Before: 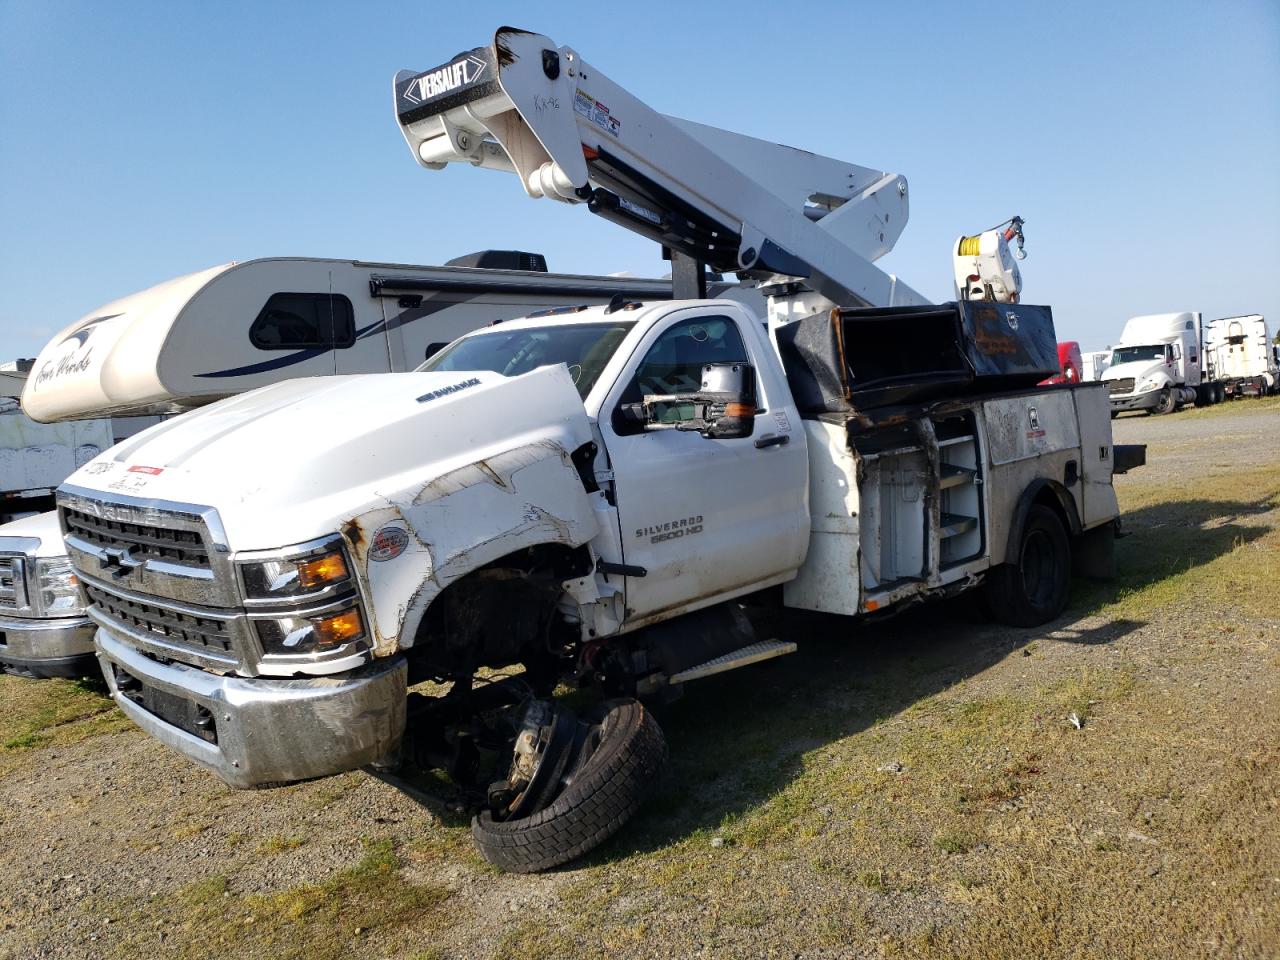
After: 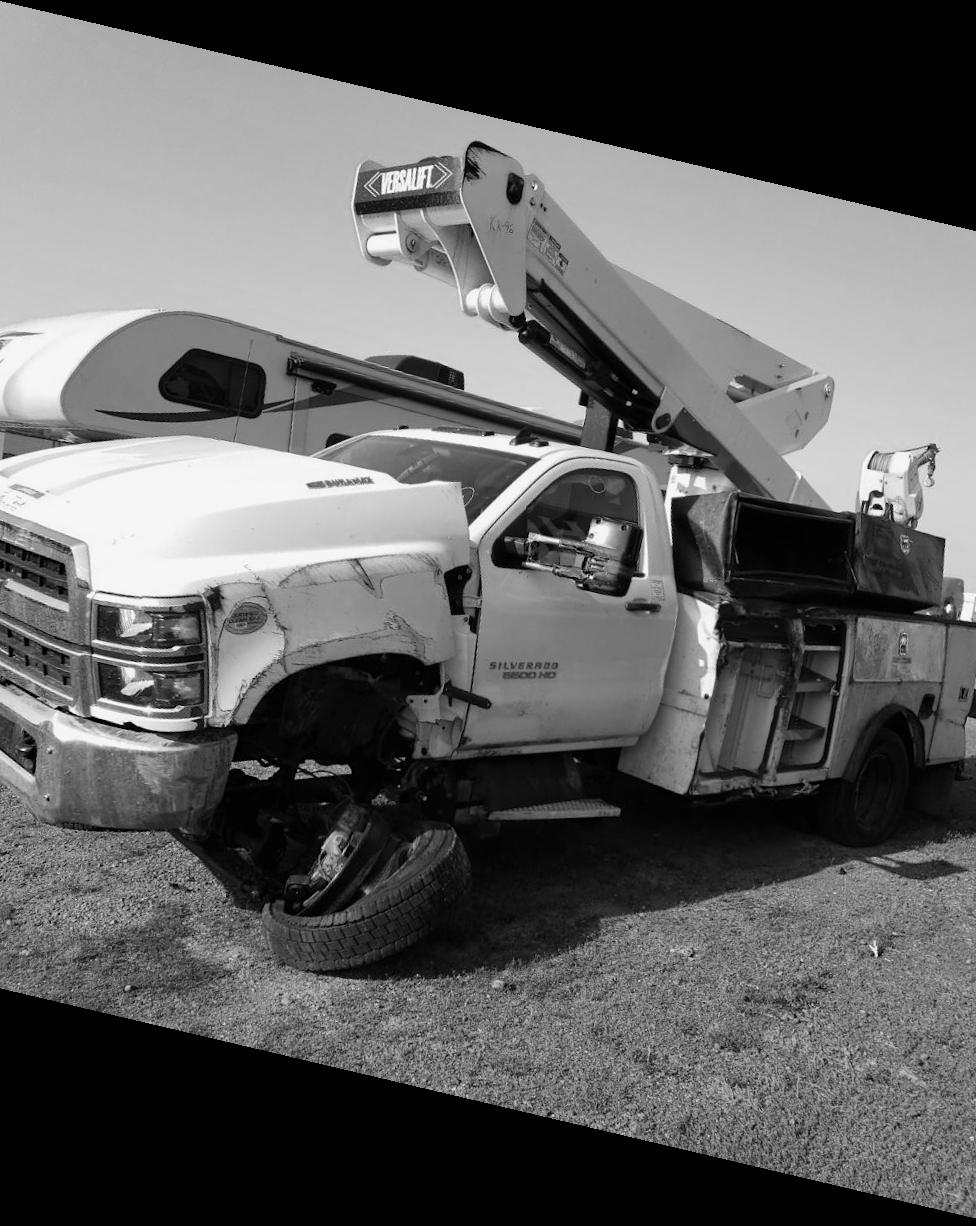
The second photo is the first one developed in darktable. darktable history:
color calibration: output gray [0.23, 0.37, 0.4, 0], gray › normalize channels true, illuminant same as pipeline (D50), adaptation XYZ, x 0.346, y 0.359, gamut compression 0
crop and rotate: left 15.546%, right 17.787%
rotate and perspective: rotation 13.27°, automatic cropping off
